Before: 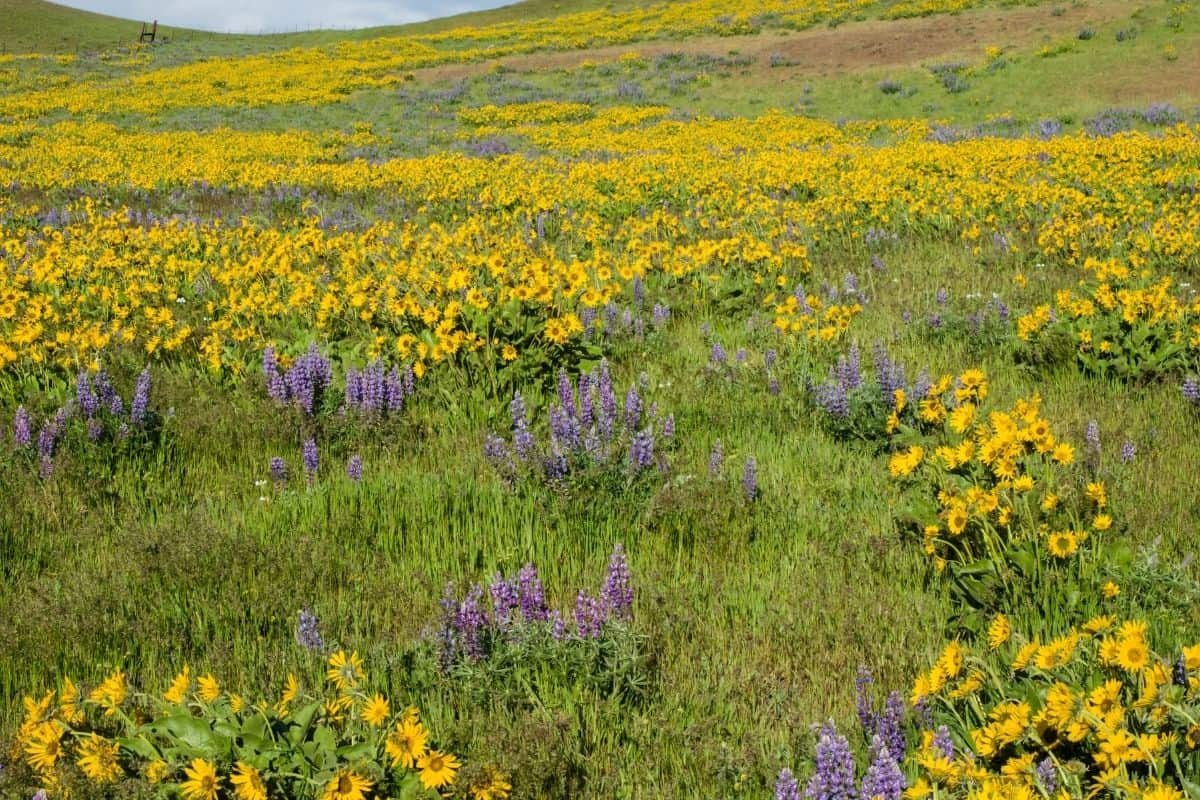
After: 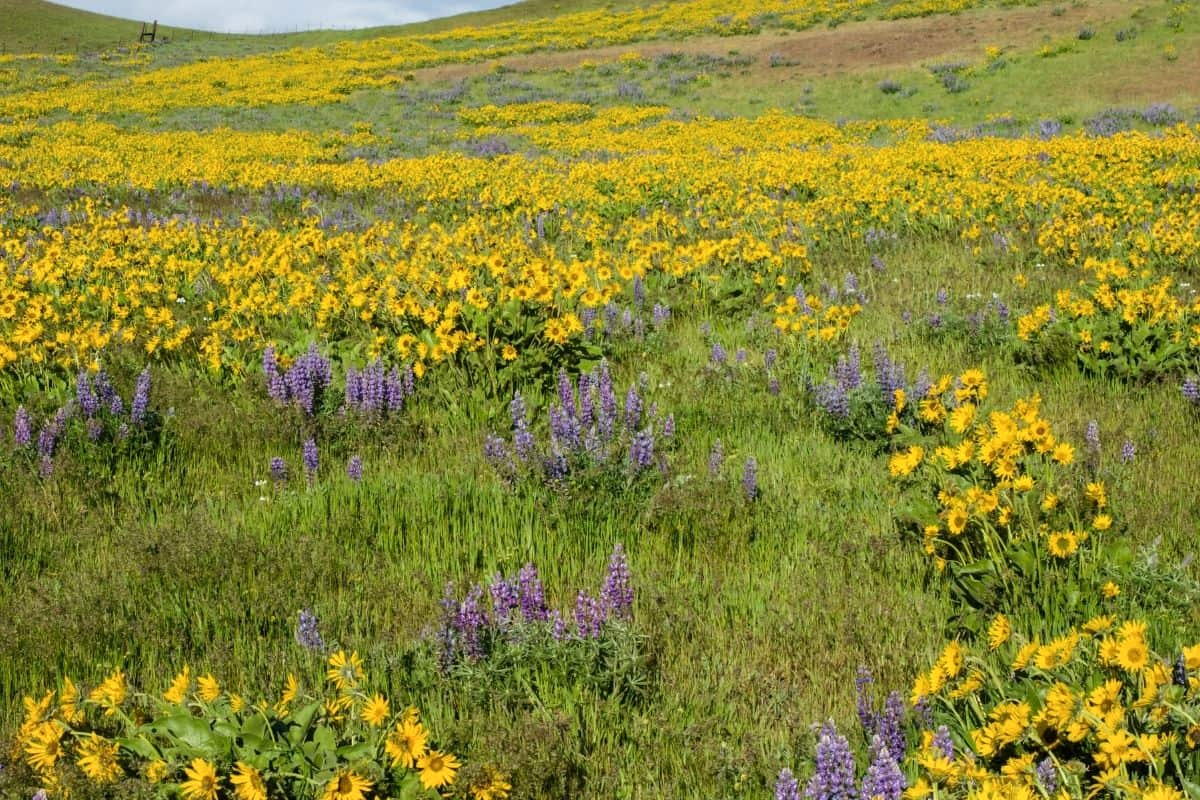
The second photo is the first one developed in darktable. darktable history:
shadows and highlights: shadows 0.205, highlights 39.17, highlights color adjustment 52.5%
